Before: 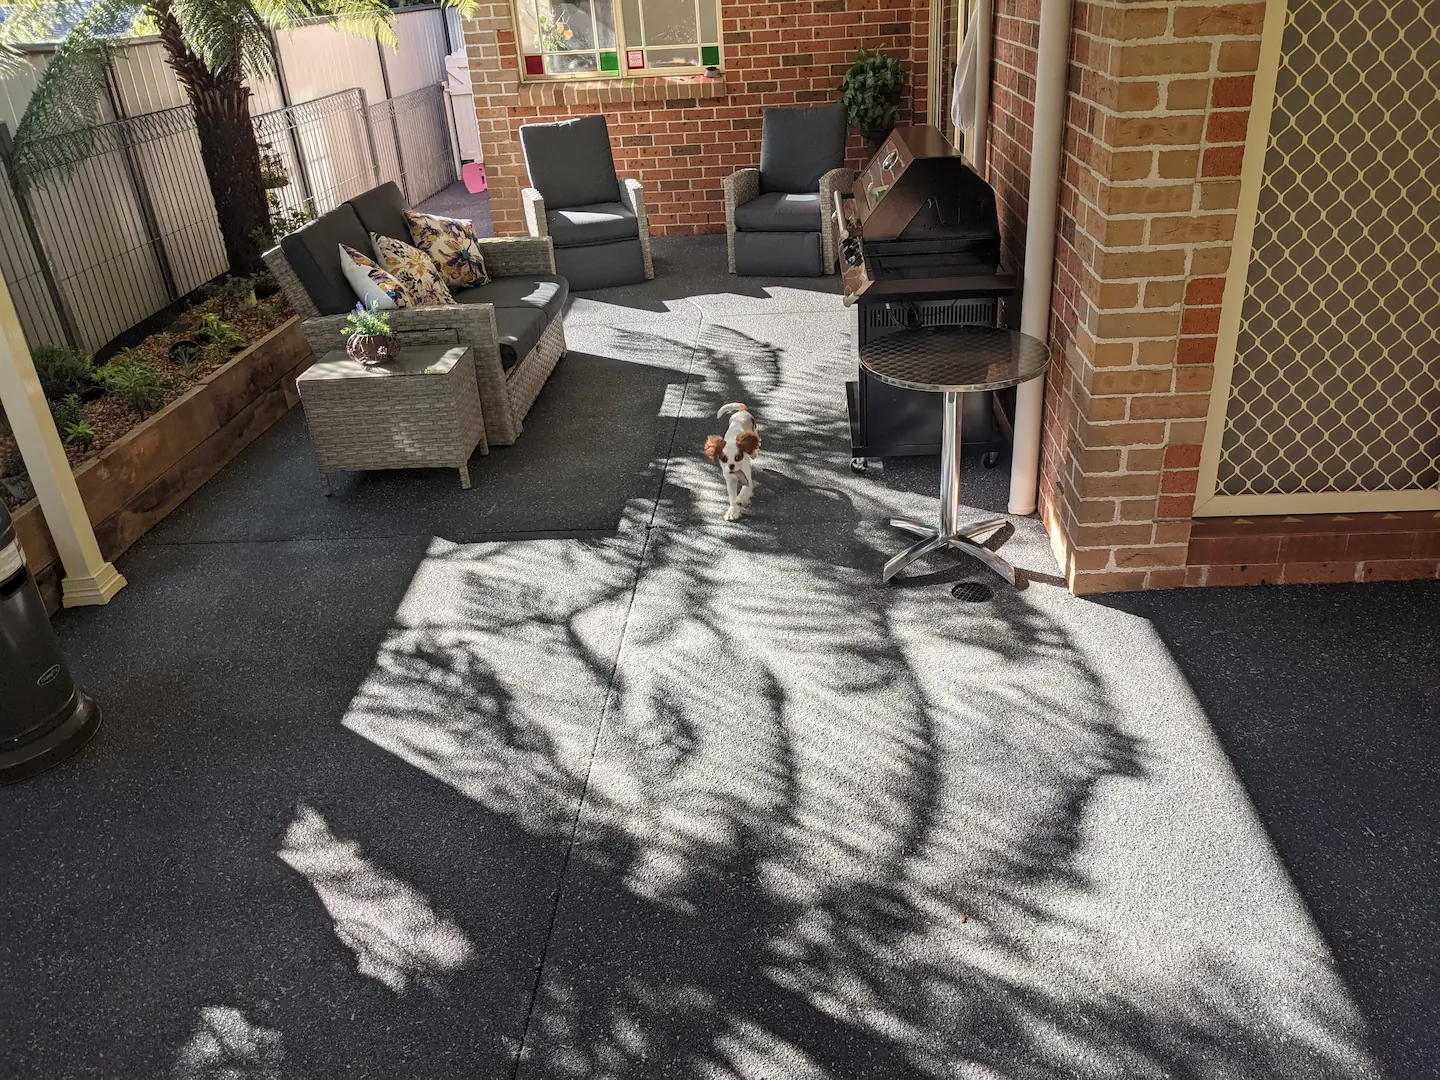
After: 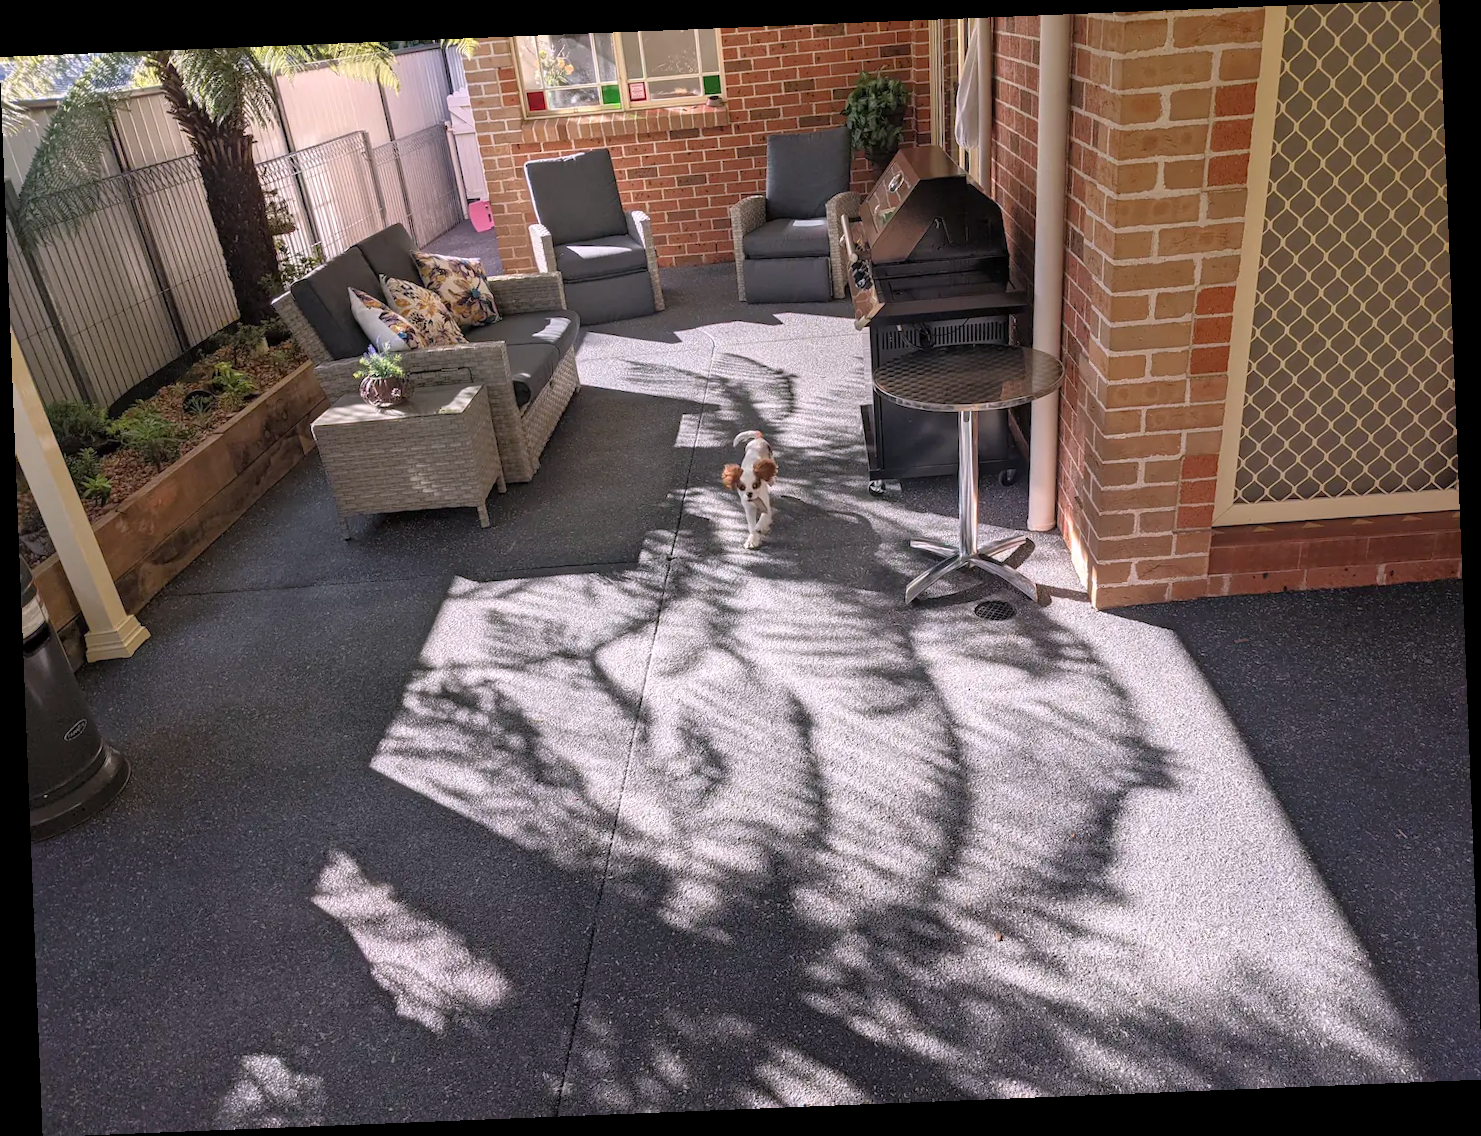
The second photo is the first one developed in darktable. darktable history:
rotate and perspective: rotation -2.29°, automatic cropping off
rgb curve: curves: ch0 [(0, 0) (0.053, 0.068) (0.122, 0.128) (1, 1)]
white balance: red 1.05, blue 1.072
